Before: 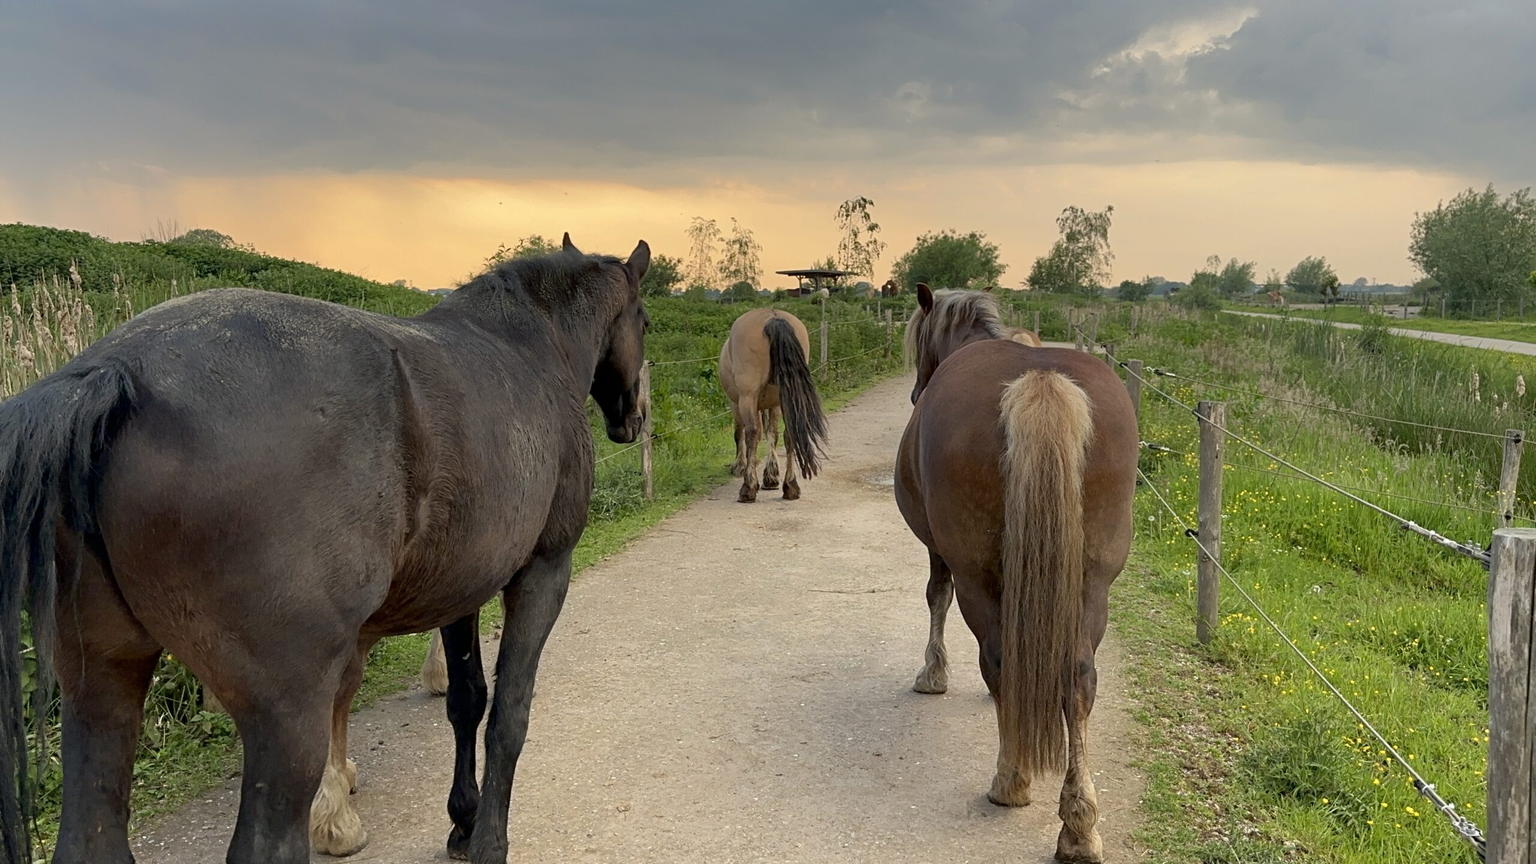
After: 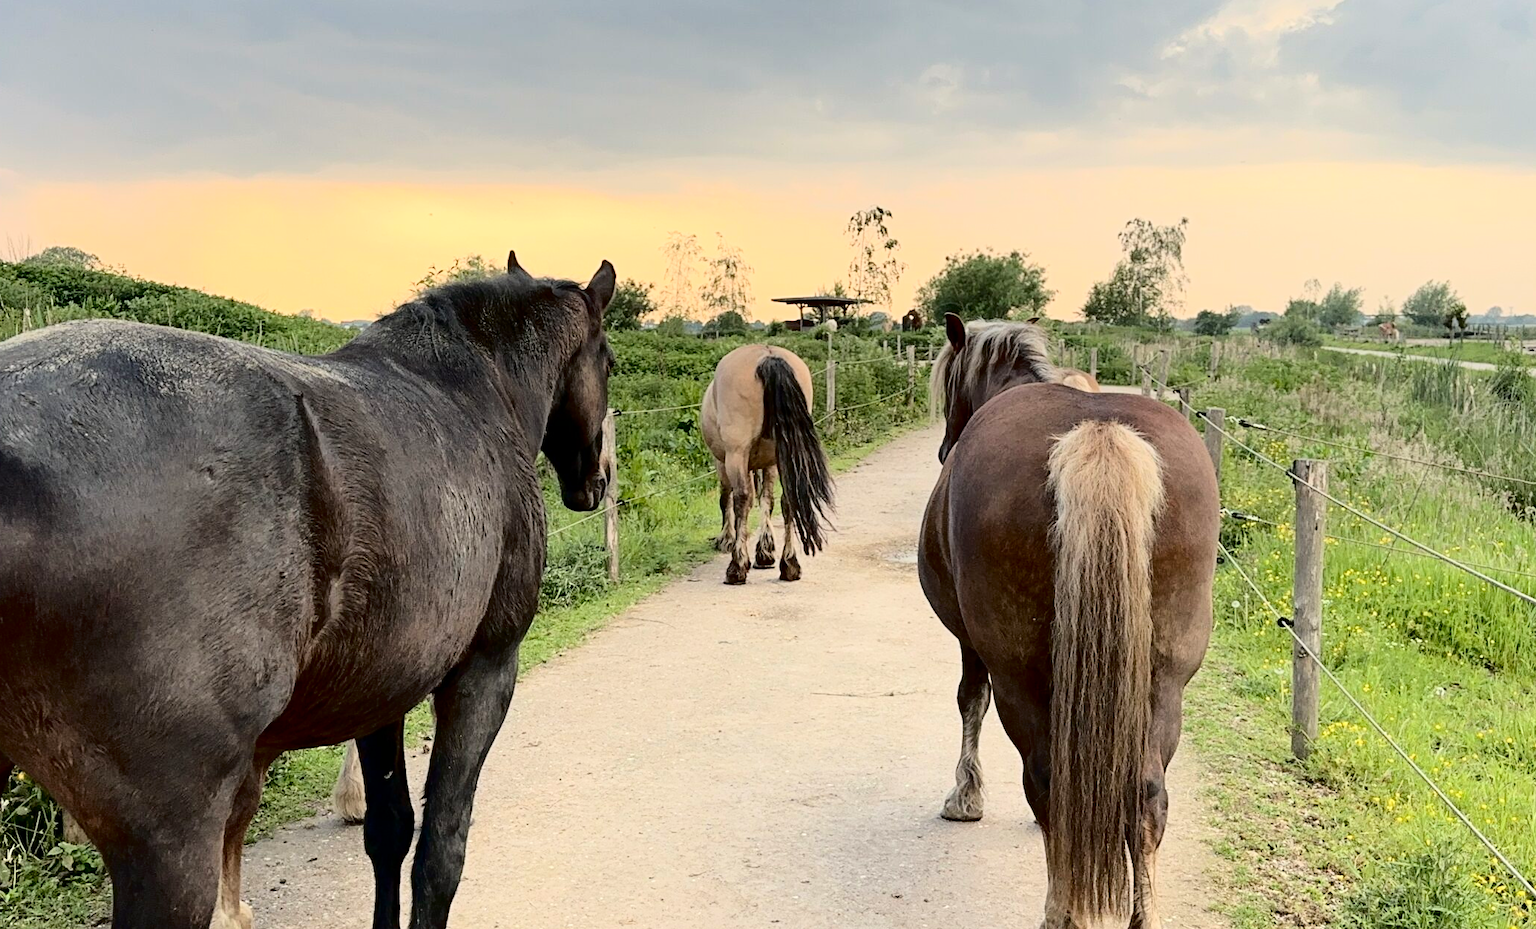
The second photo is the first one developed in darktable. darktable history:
crop: left 9.929%, top 3.475%, right 9.188%, bottom 9.529%
tone curve: curves: ch0 [(0, 0) (0.003, 0.001) (0.011, 0.004) (0.025, 0.008) (0.044, 0.015) (0.069, 0.022) (0.1, 0.031) (0.136, 0.052) (0.177, 0.101) (0.224, 0.181) (0.277, 0.289) (0.335, 0.418) (0.399, 0.541) (0.468, 0.65) (0.543, 0.739) (0.623, 0.817) (0.709, 0.882) (0.801, 0.919) (0.898, 0.958) (1, 1)], color space Lab, independent channels, preserve colors none
